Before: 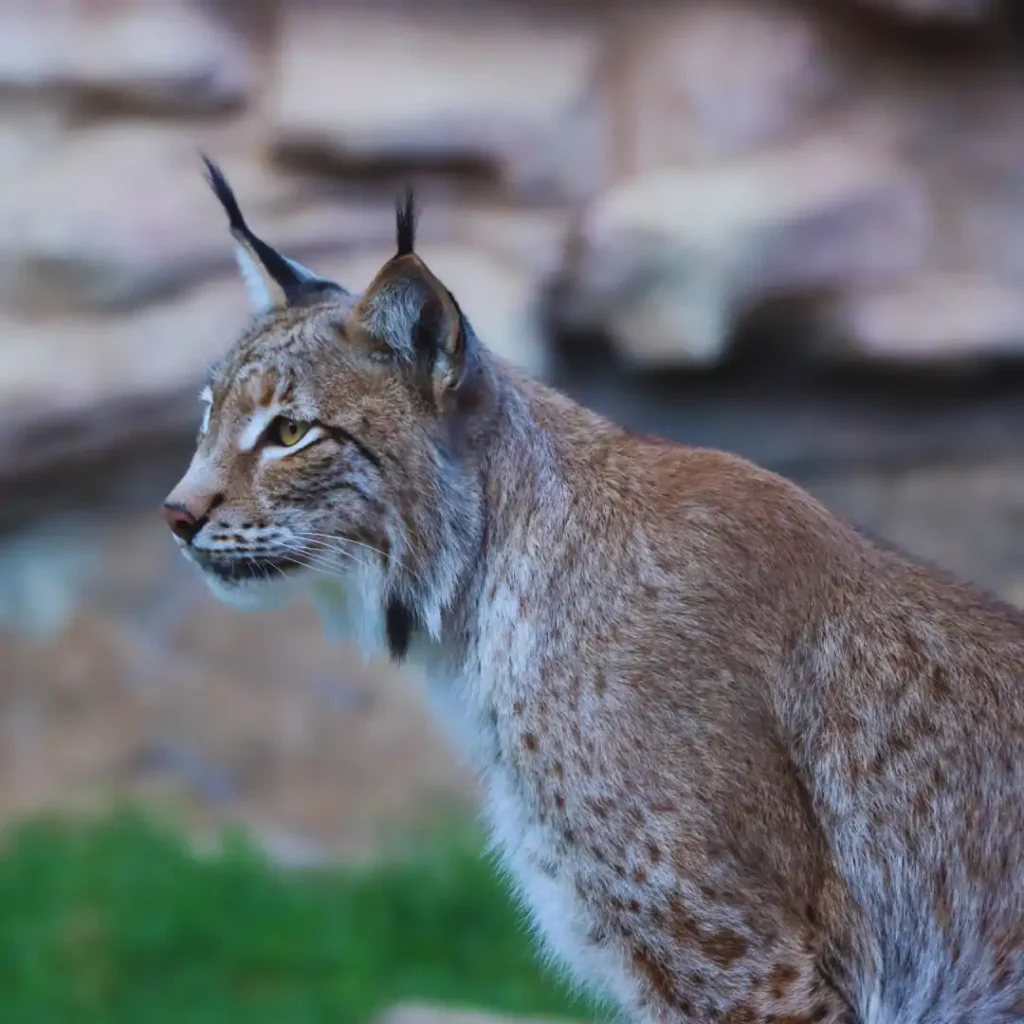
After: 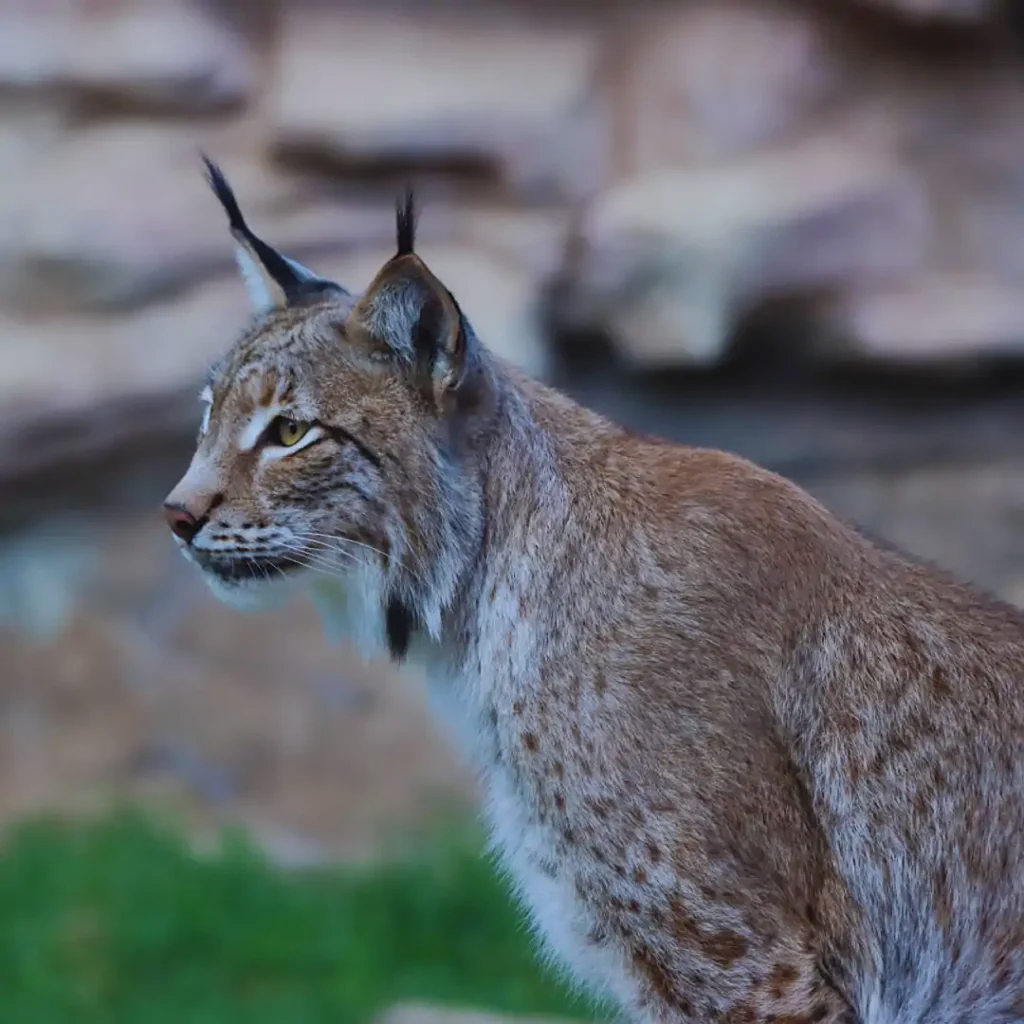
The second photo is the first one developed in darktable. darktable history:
tone equalizer: edges refinement/feathering 500, mask exposure compensation -1.57 EV, preserve details no
exposure: exposure -0.312 EV, compensate highlight preservation false
shadows and highlights: low approximation 0.01, soften with gaussian
sharpen: amount 0.202
